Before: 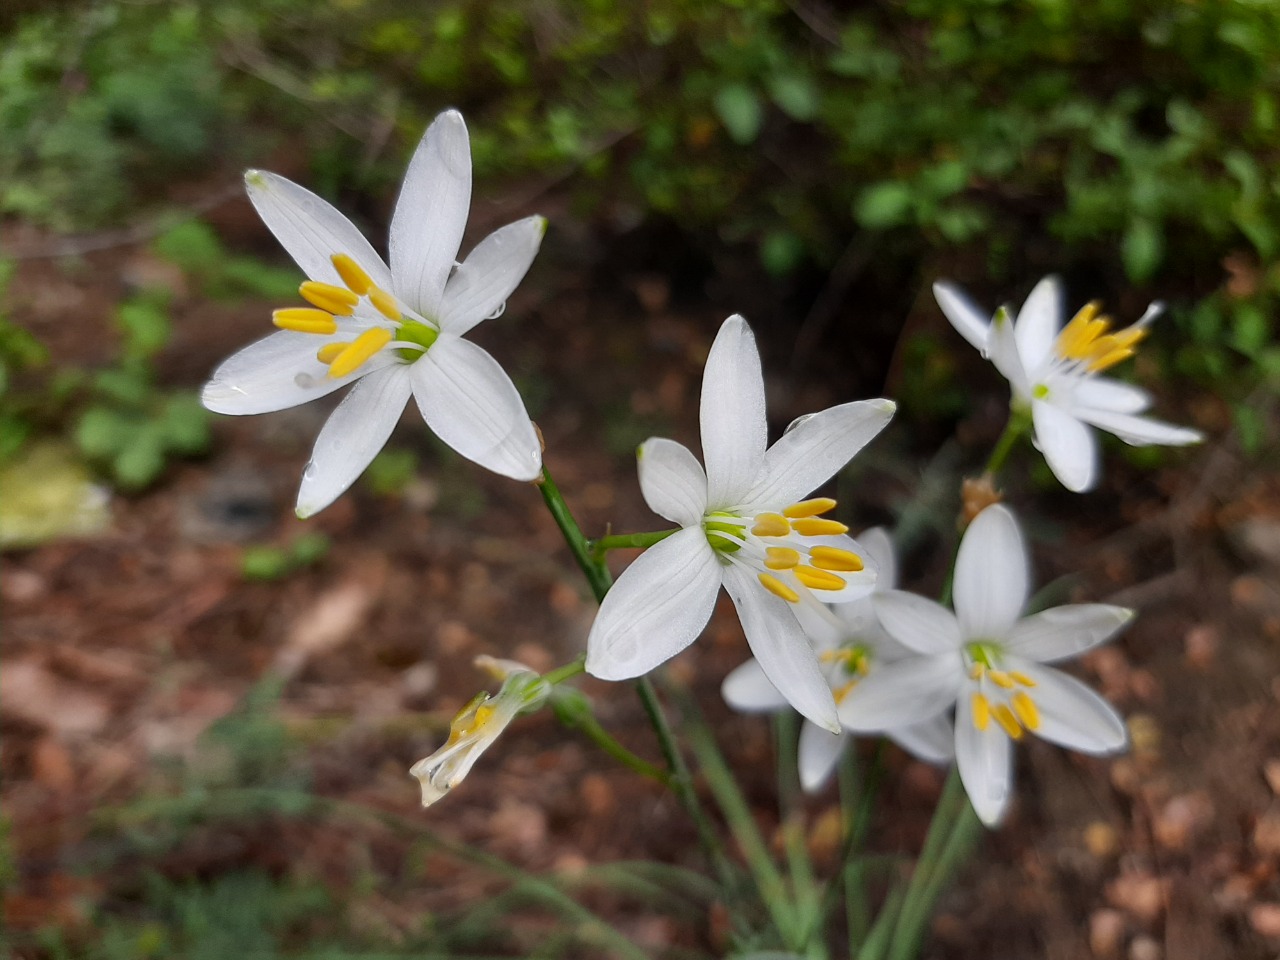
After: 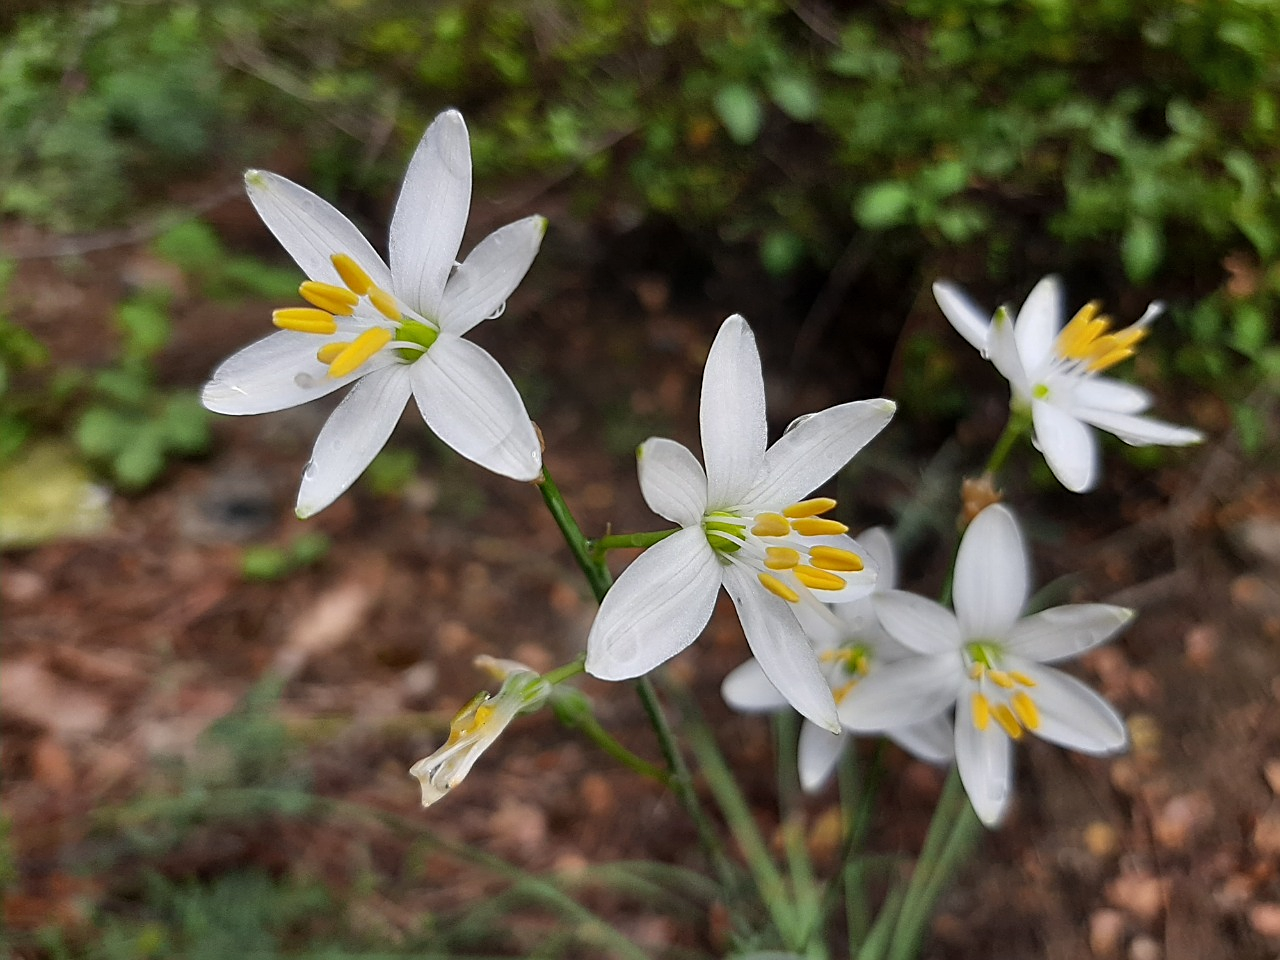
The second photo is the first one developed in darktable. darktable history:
shadows and highlights: shadows 39.59, highlights -52.8, highlights color adjustment 45.49%, low approximation 0.01, soften with gaussian
sharpen: on, module defaults
